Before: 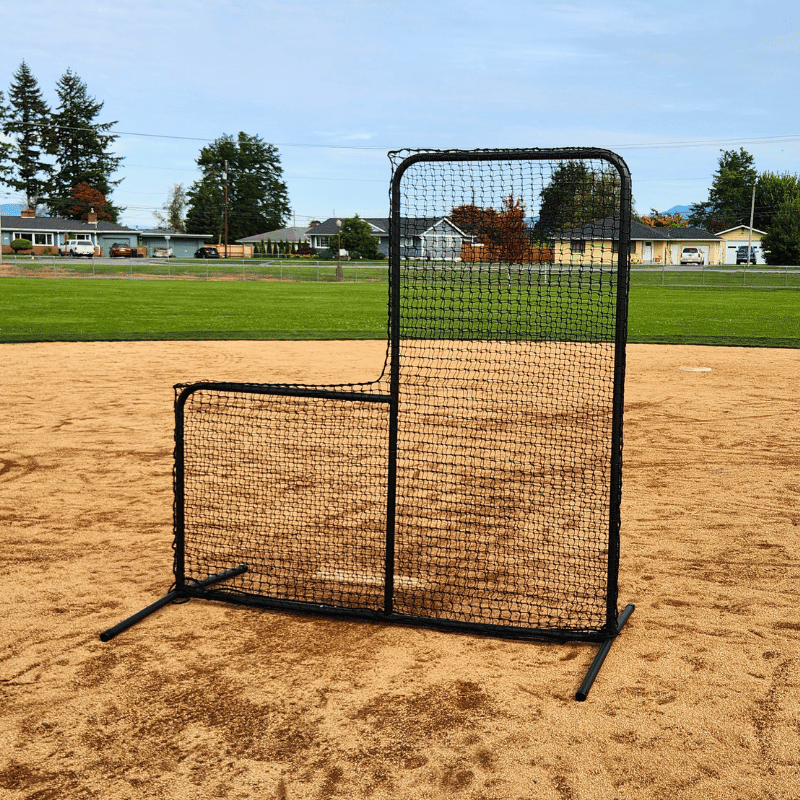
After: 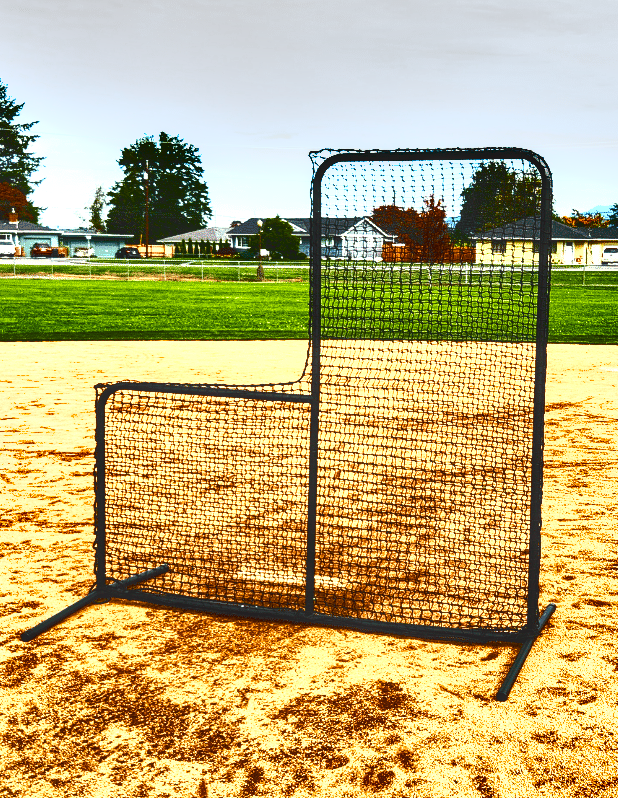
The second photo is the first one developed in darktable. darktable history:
color balance rgb: global offset › luminance 1.988%, perceptual saturation grading › global saturation 55.945%, perceptual saturation grading › highlights -50.007%, perceptual saturation grading › mid-tones 40.298%, perceptual saturation grading › shadows 30.897%, perceptual brilliance grading › highlights 13.153%, perceptual brilliance grading › mid-tones 8.126%, perceptual brilliance grading › shadows -16.97%, global vibrance 16.318%, saturation formula JzAzBz (2021)
crop: left 9.903%, right 12.841%
shadows and highlights: low approximation 0.01, soften with gaussian
local contrast: on, module defaults
exposure: exposure 1.228 EV, compensate highlight preservation false
